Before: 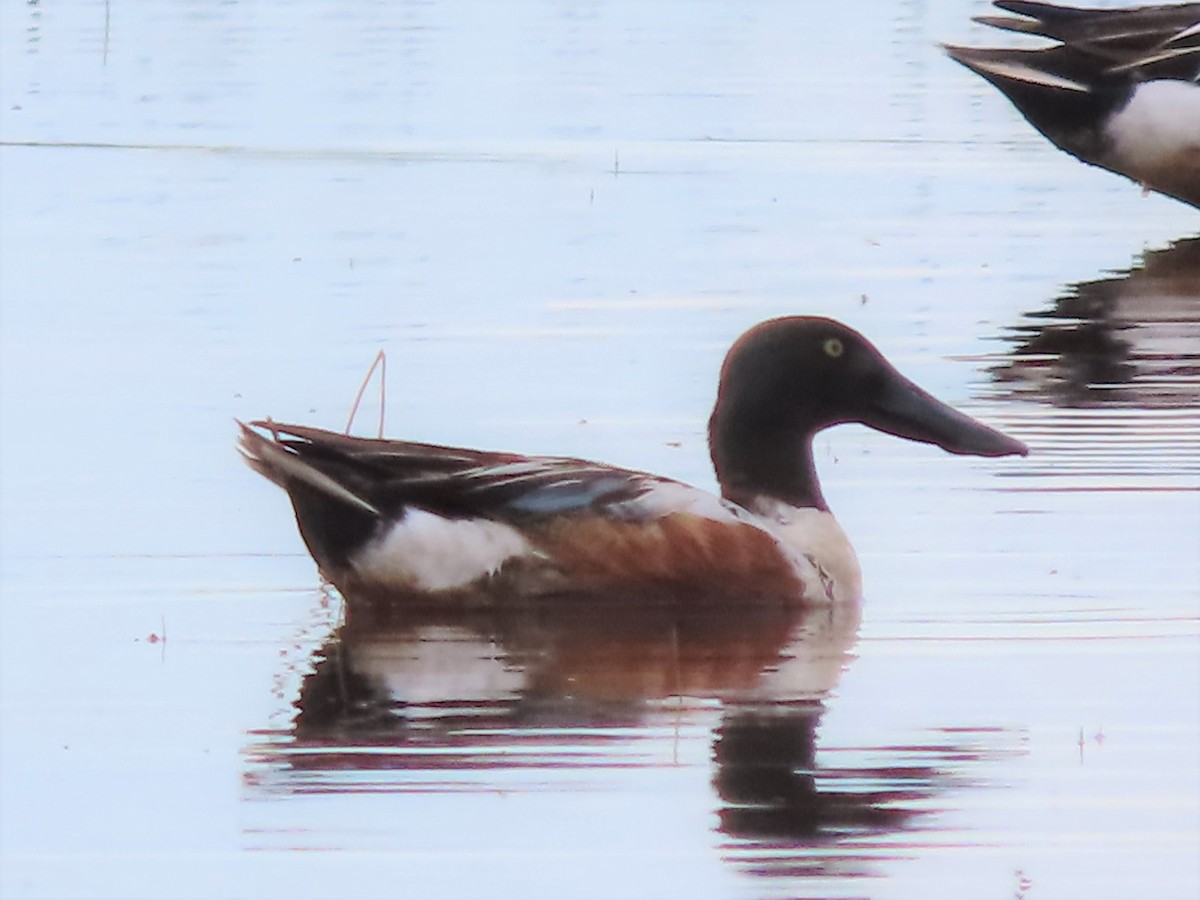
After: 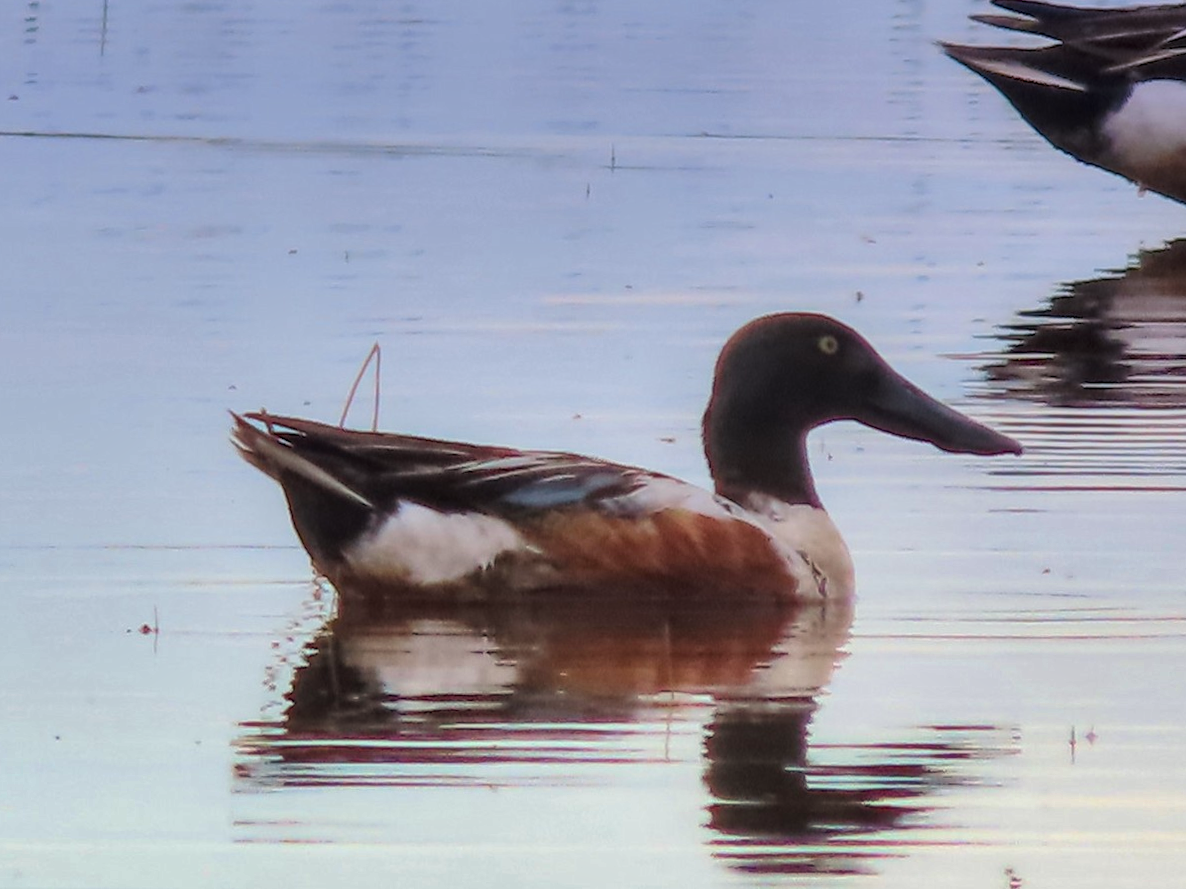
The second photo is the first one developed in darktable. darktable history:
shadows and highlights: shadows 43.71, white point adjustment -1.46, soften with gaussian
white balance: red 1.029, blue 0.92
crop and rotate: angle -0.5°
local contrast: on, module defaults
color balance: contrast 6.48%, output saturation 113.3%
graduated density: hue 238.83°, saturation 50%
